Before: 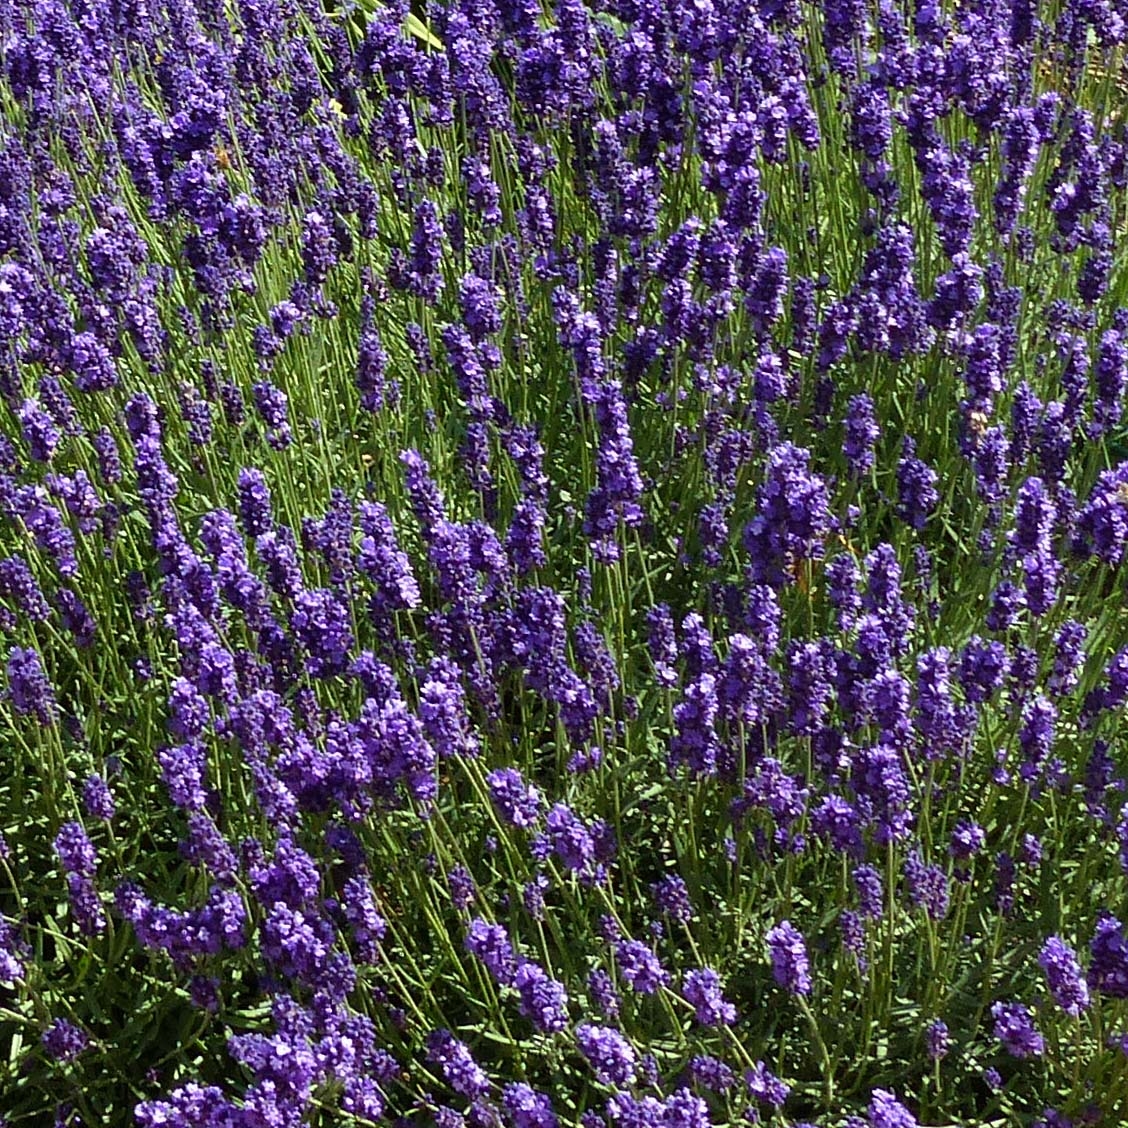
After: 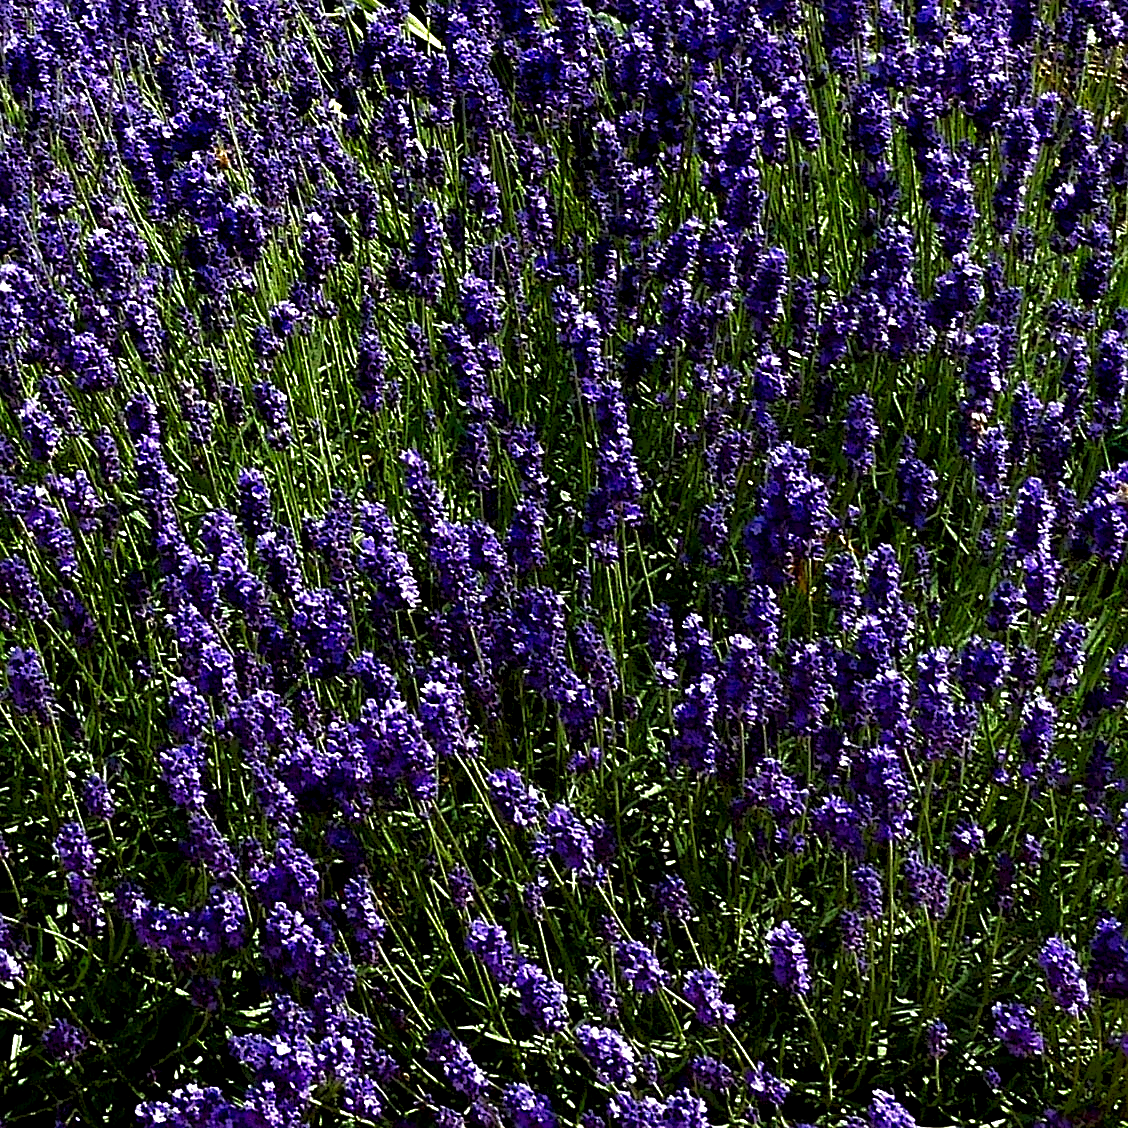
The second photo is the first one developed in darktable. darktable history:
tone equalizer: mask exposure compensation -0.505 EV
local contrast: highlights 3%, shadows 211%, detail 164%, midtone range 0.006
exposure: black level correction 0, exposure 0.95 EV, compensate highlight preservation false
sharpen: radius 1.907, amount 0.406, threshold 1.241
